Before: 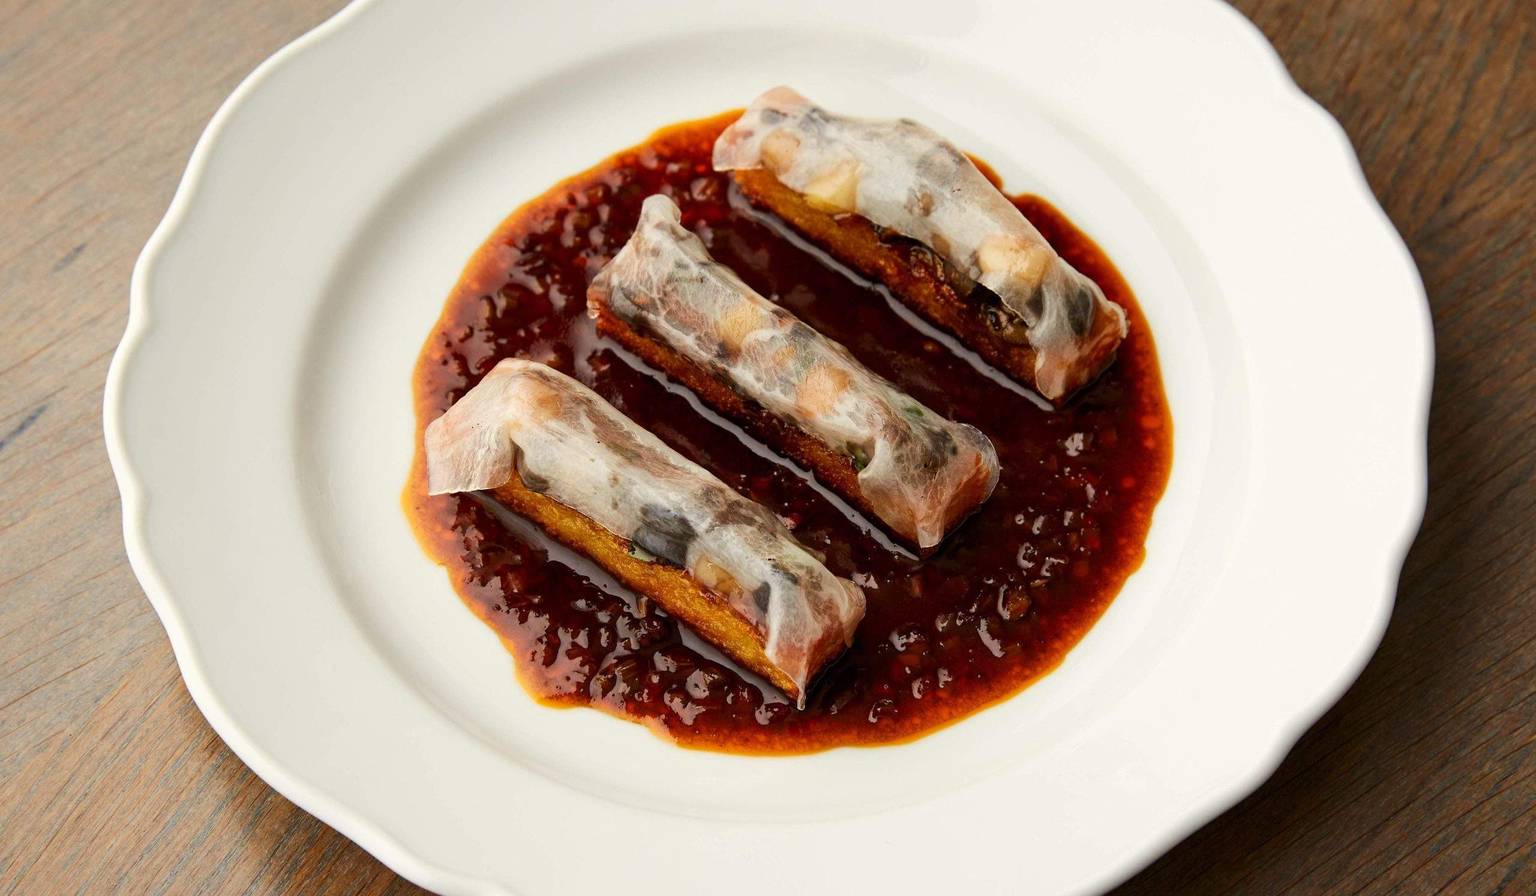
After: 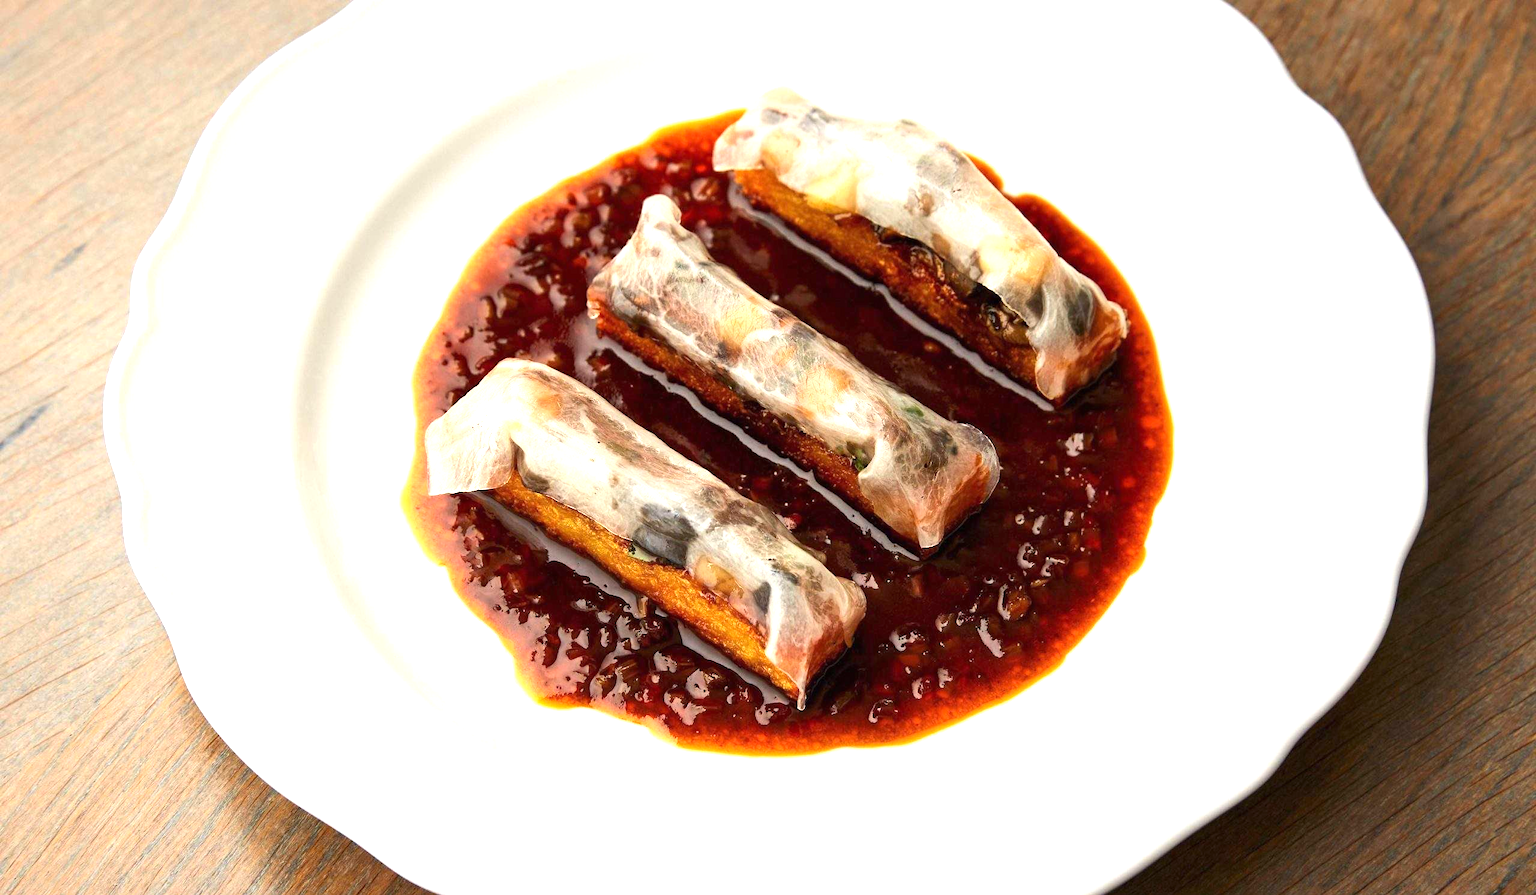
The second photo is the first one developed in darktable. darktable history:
exposure: black level correction 0, exposure 0.948 EV, compensate exposure bias true, compensate highlight preservation false
